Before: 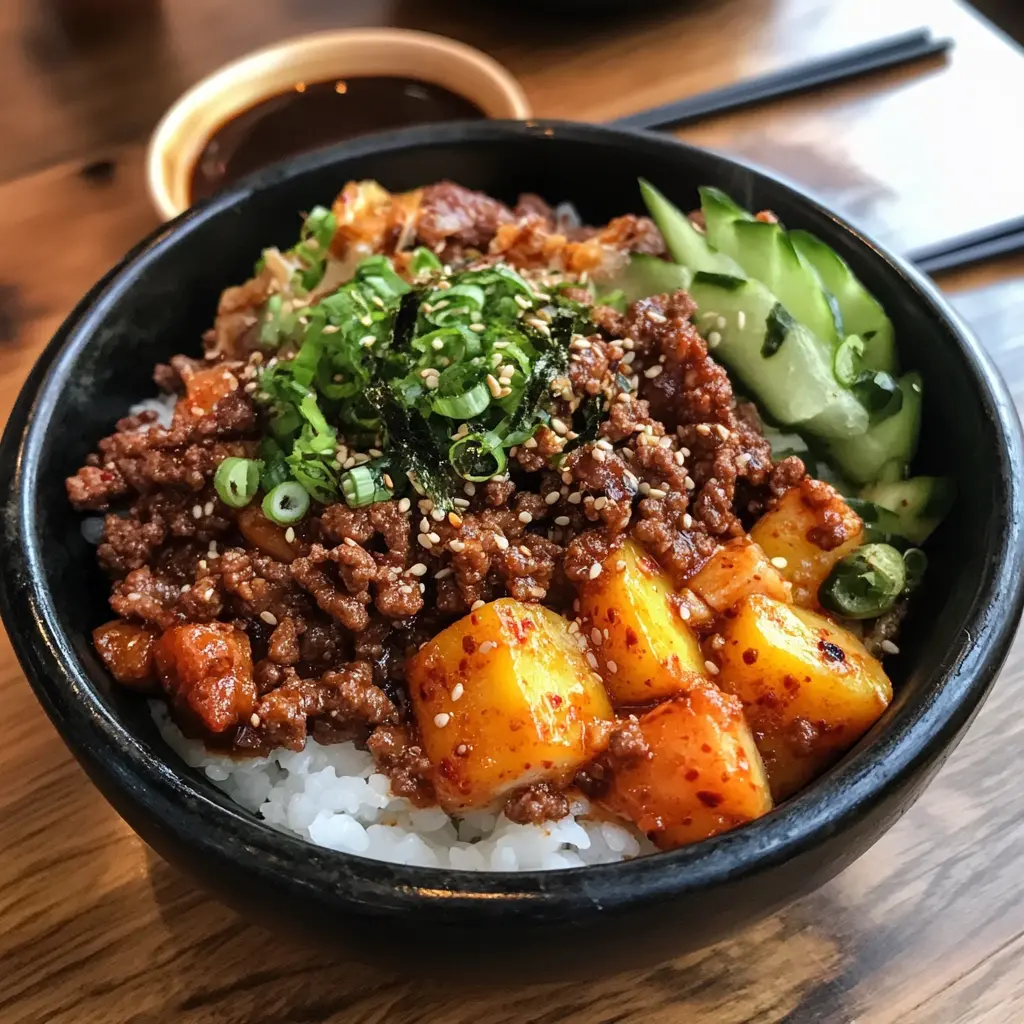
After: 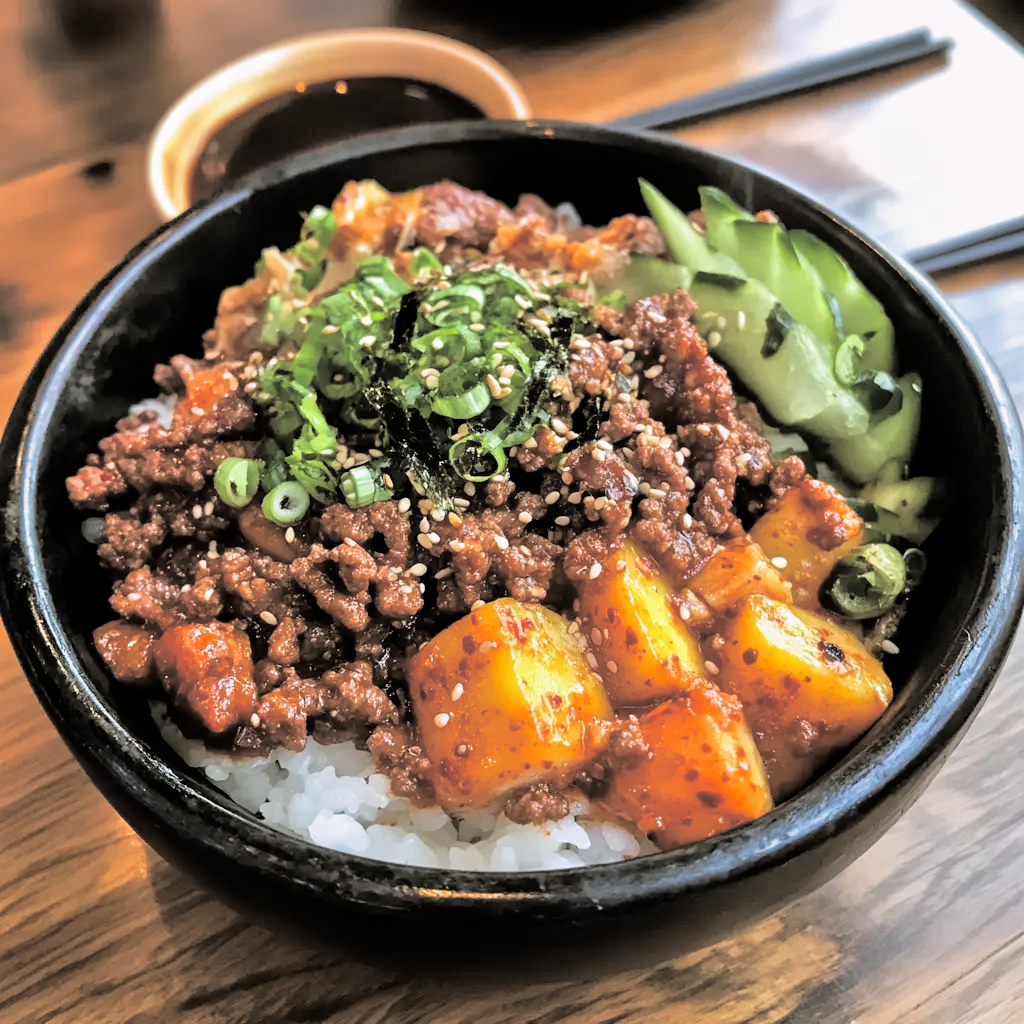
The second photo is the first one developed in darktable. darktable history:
filmic rgb: middle gray luminance 18.42%, black relative exposure -11.45 EV, white relative exposure 2.55 EV, threshold 6 EV, target black luminance 0%, hardness 8.41, latitude 99%, contrast 1.084, shadows ↔ highlights balance 0.505%, add noise in highlights 0, preserve chrominance max RGB, color science v3 (2019), use custom middle-gray values true, iterations of high-quality reconstruction 0, contrast in highlights soft, enable highlight reconstruction true
tone equalizer: -7 EV 0.15 EV, -6 EV 0.6 EV, -5 EV 1.15 EV, -4 EV 1.33 EV, -3 EV 1.15 EV, -2 EV 0.6 EV, -1 EV 0.15 EV, mask exposure compensation -0.5 EV
split-toning: shadows › hue 46.8°, shadows › saturation 0.17, highlights › hue 316.8°, highlights › saturation 0.27, balance -51.82
